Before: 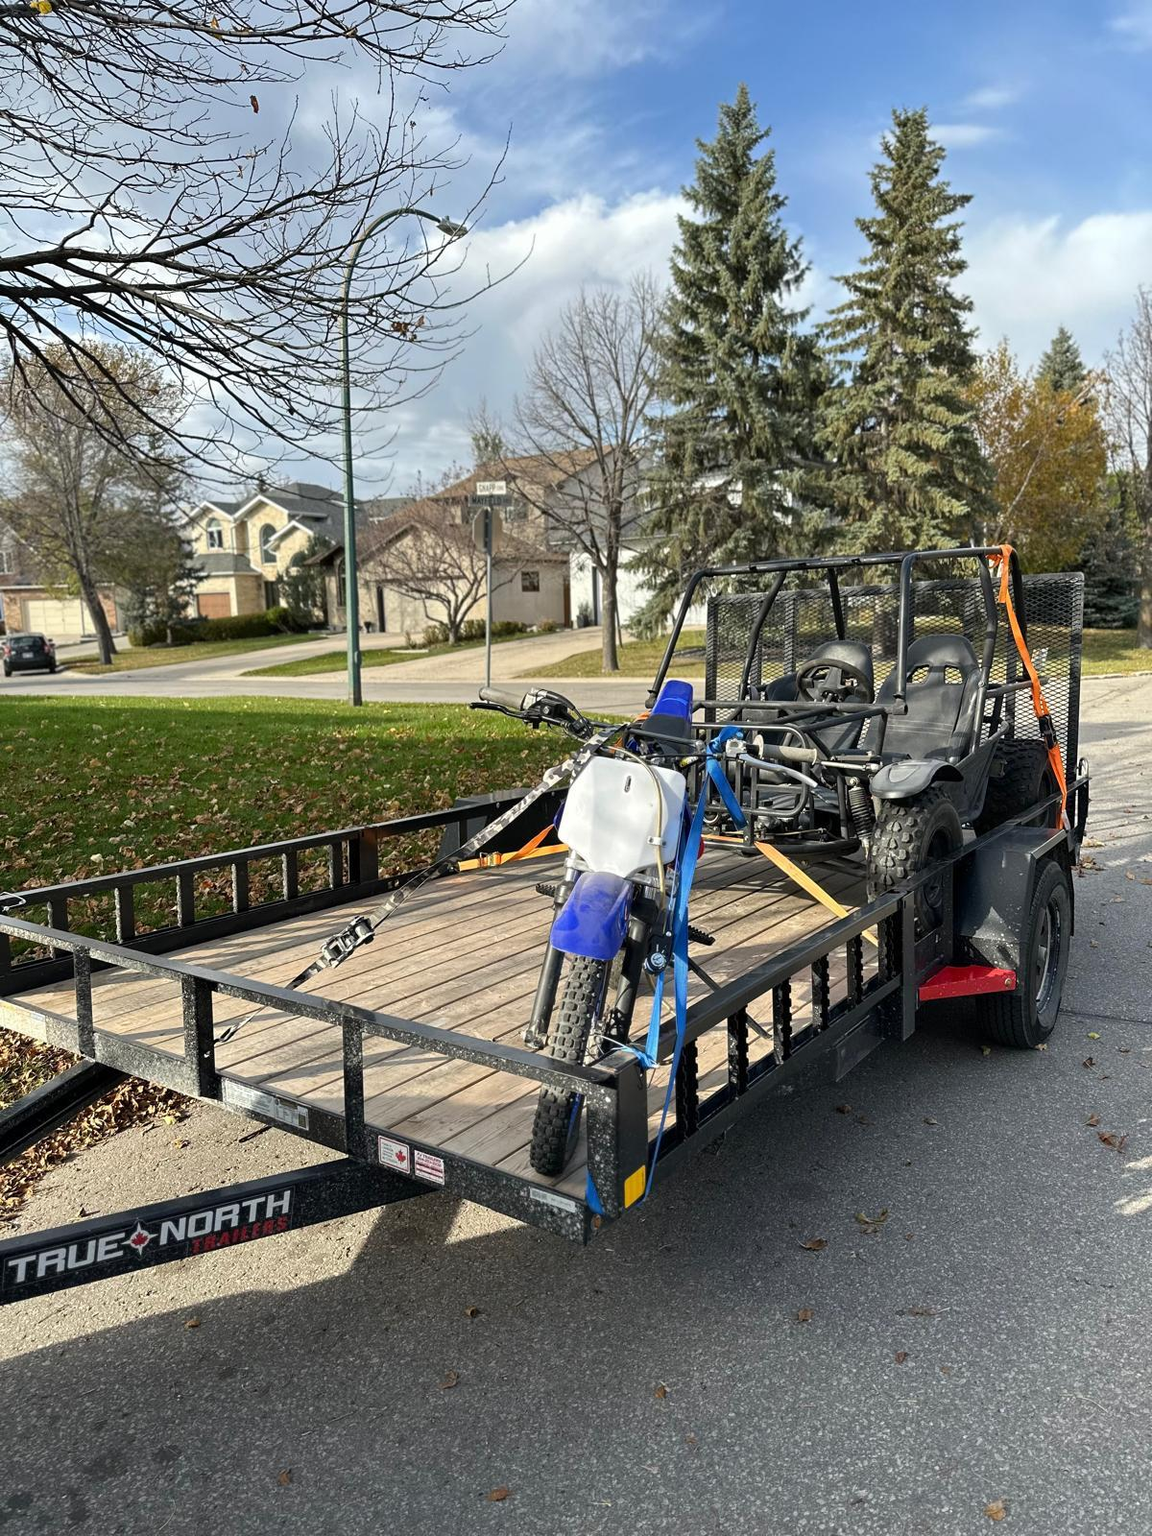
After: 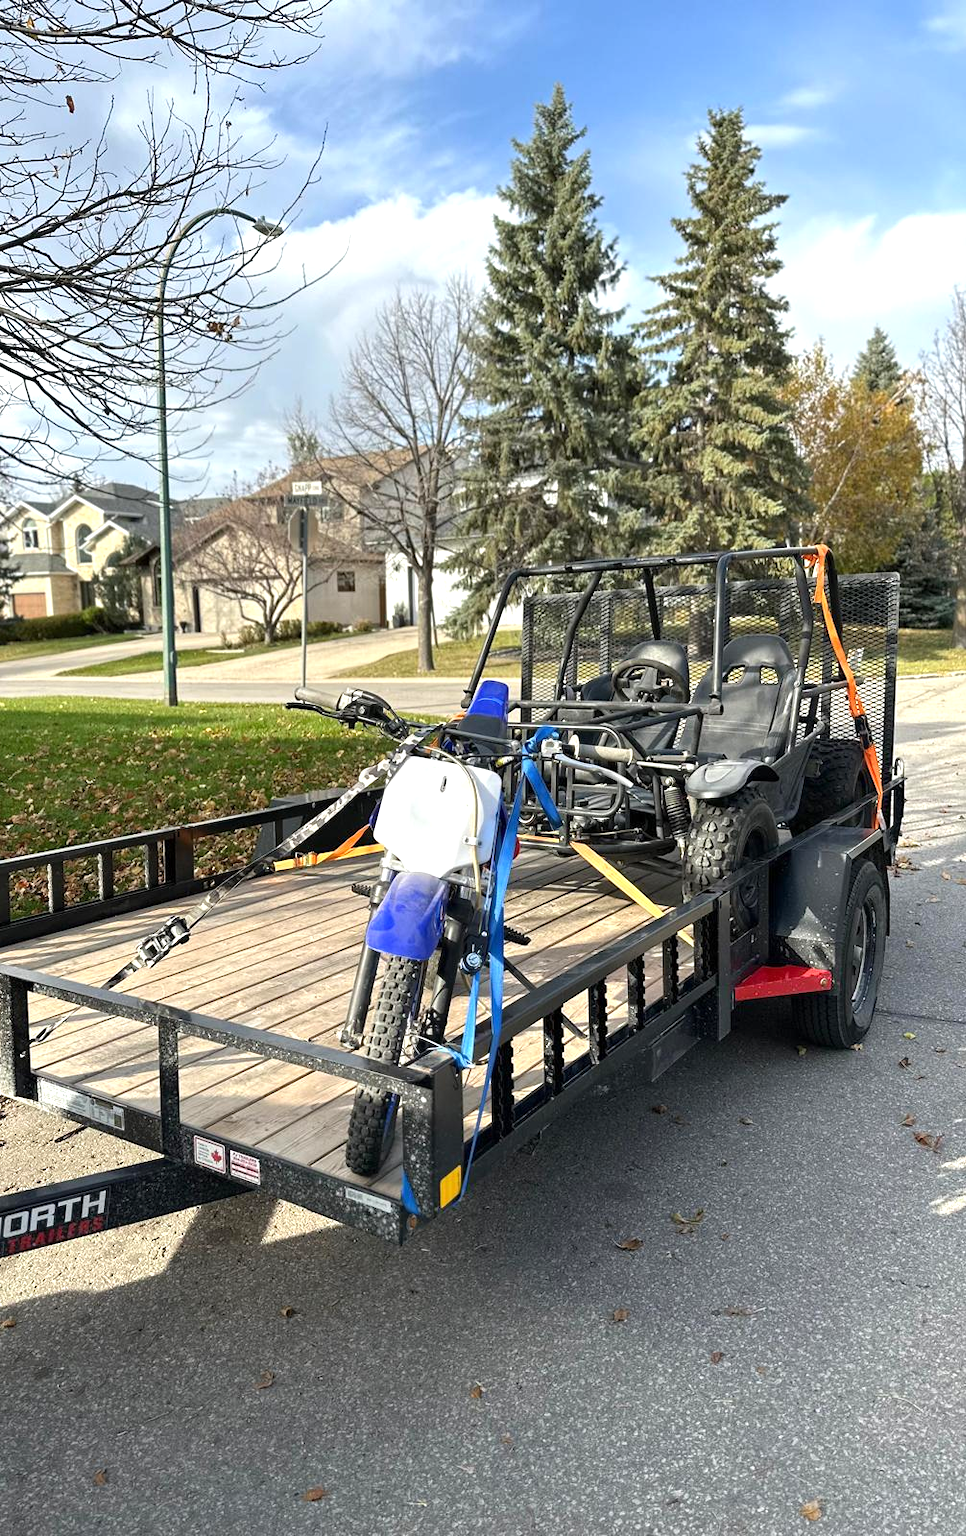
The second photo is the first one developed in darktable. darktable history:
crop: left 16.082%
exposure: exposure 0.51 EV, compensate highlight preservation false
